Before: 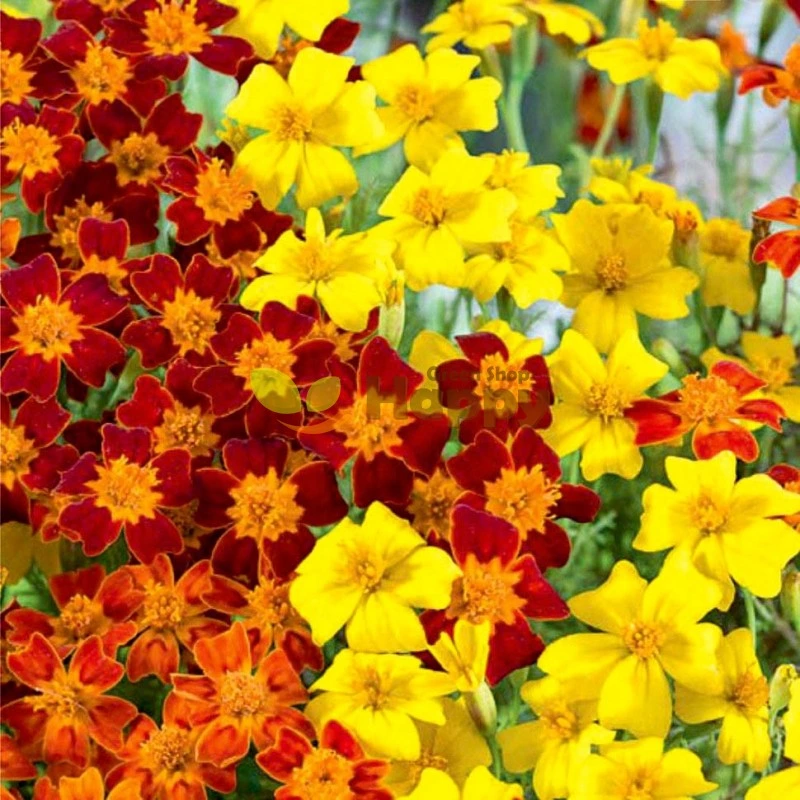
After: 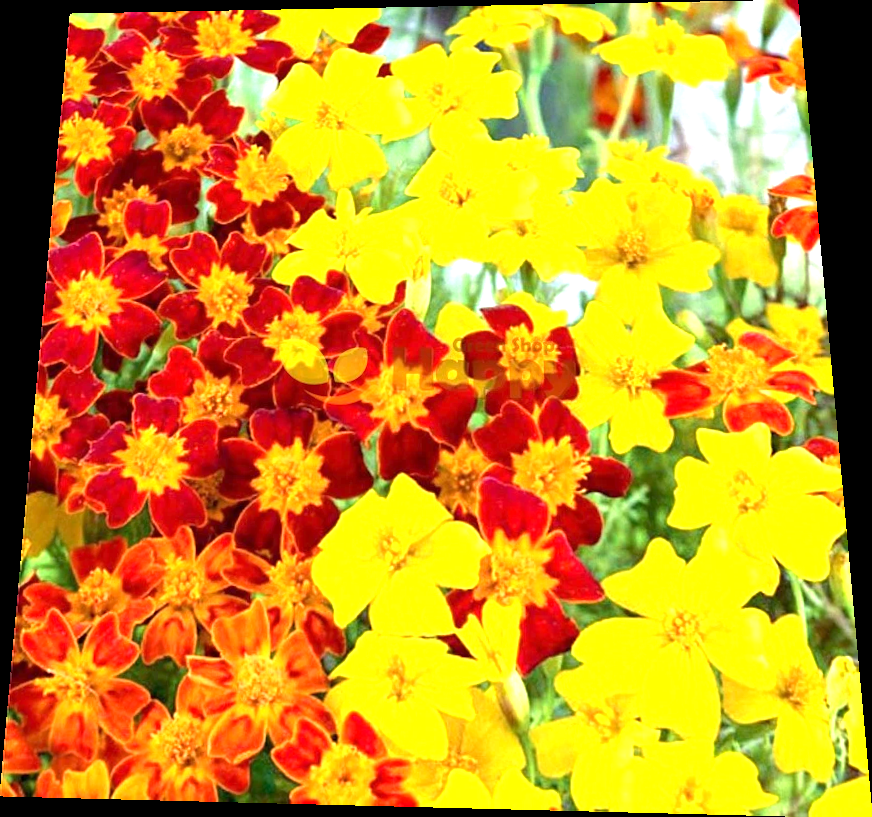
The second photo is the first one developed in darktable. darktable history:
exposure: exposure 1.16 EV, compensate exposure bias true, compensate highlight preservation false
rotate and perspective: rotation 0.128°, lens shift (vertical) -0.181, lens shift (horizontal) -0.044, shear 0.001, automatic cropping off
